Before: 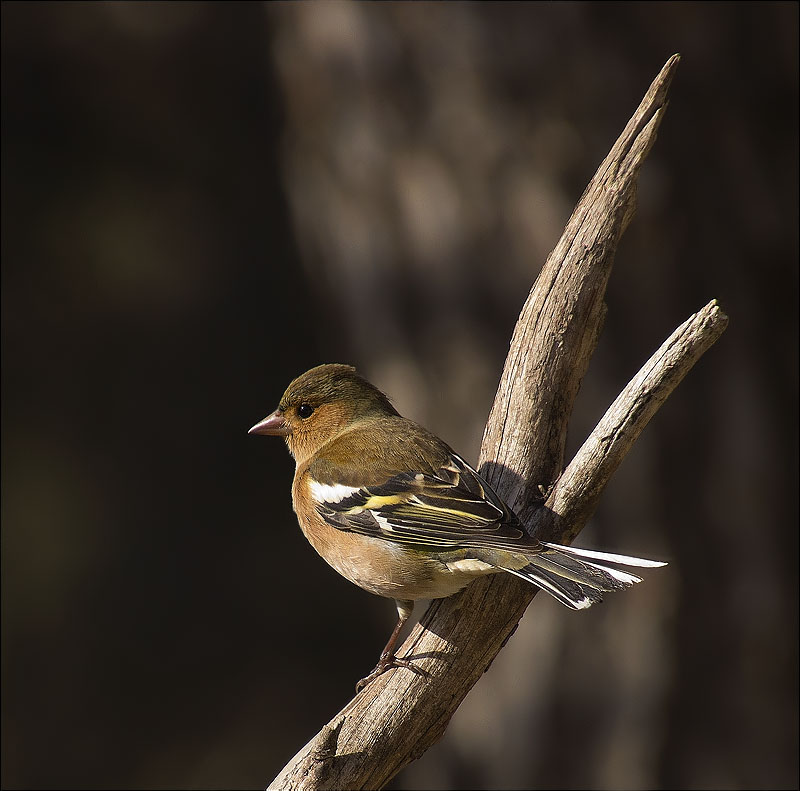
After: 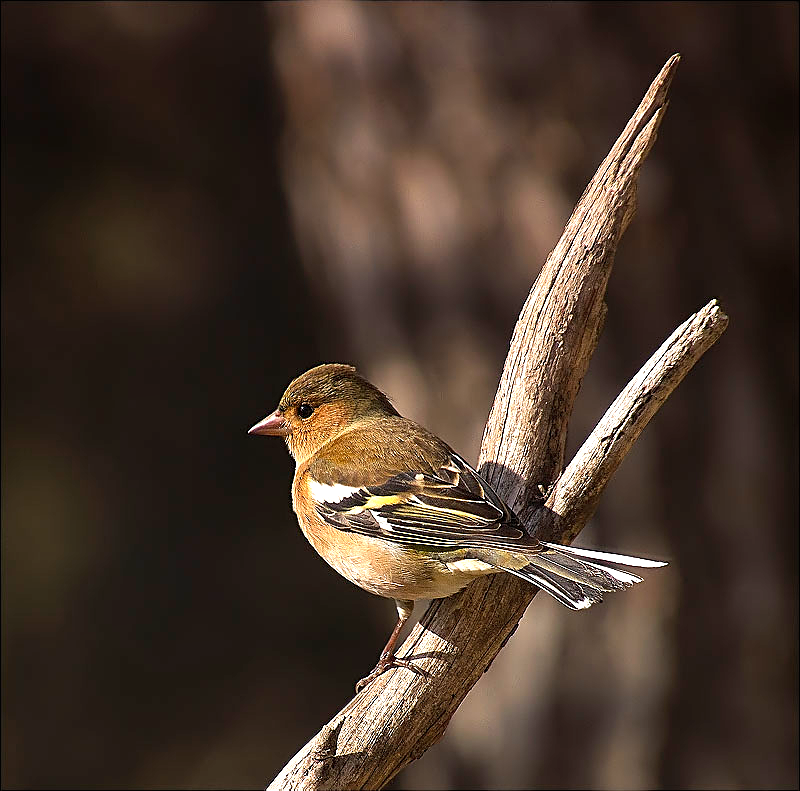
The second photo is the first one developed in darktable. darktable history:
exposure: black level correction 0, exposure 0.9 EV, compensate highlight preservation false
sharpen: on, module defaults
graduated density: density 0.38 EV, hardness 21%, rotation -6.11°, saturation 32%
